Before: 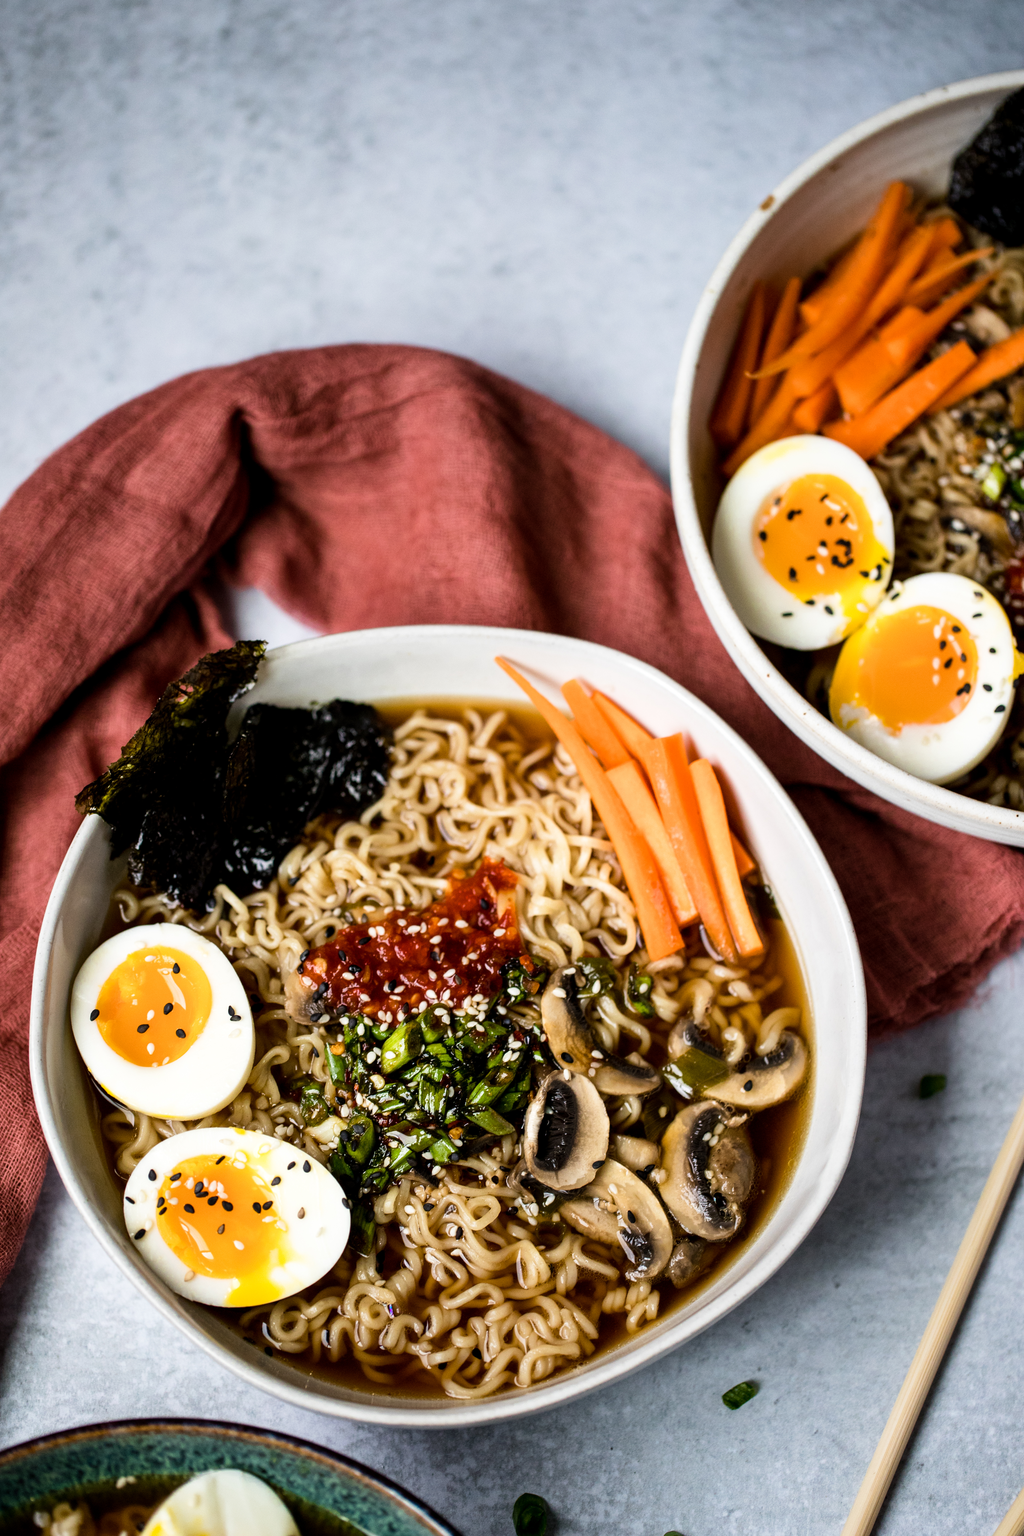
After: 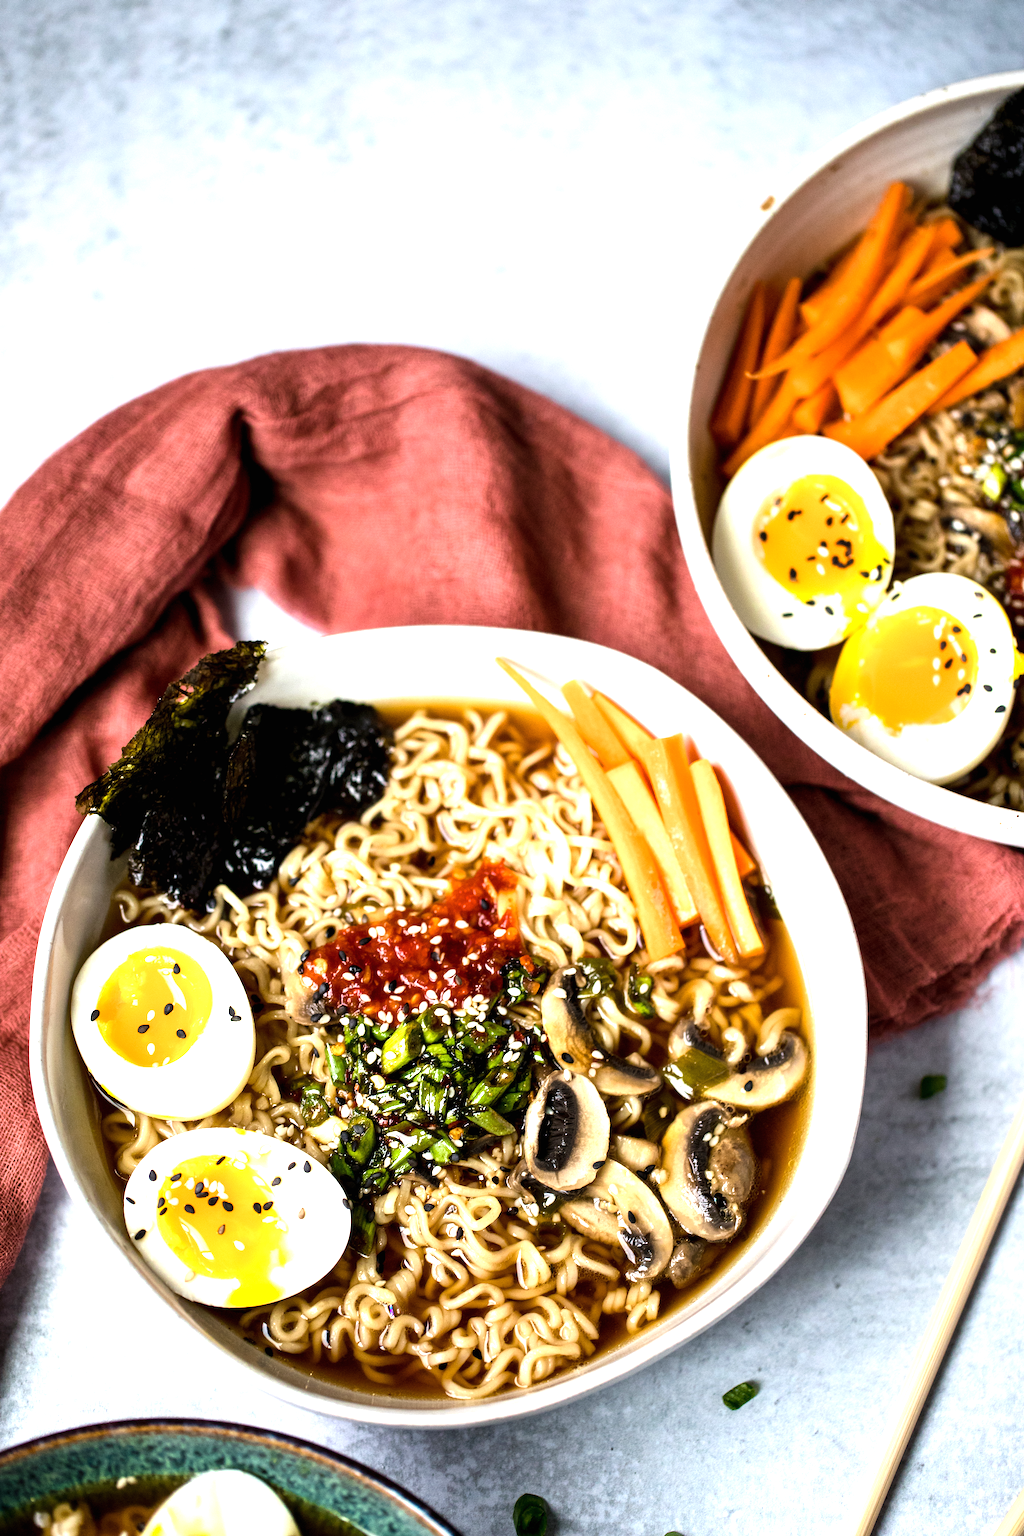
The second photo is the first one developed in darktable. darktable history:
exposure: black level correction 0, exposure 1.027 EV, compensate highlight preservation false
